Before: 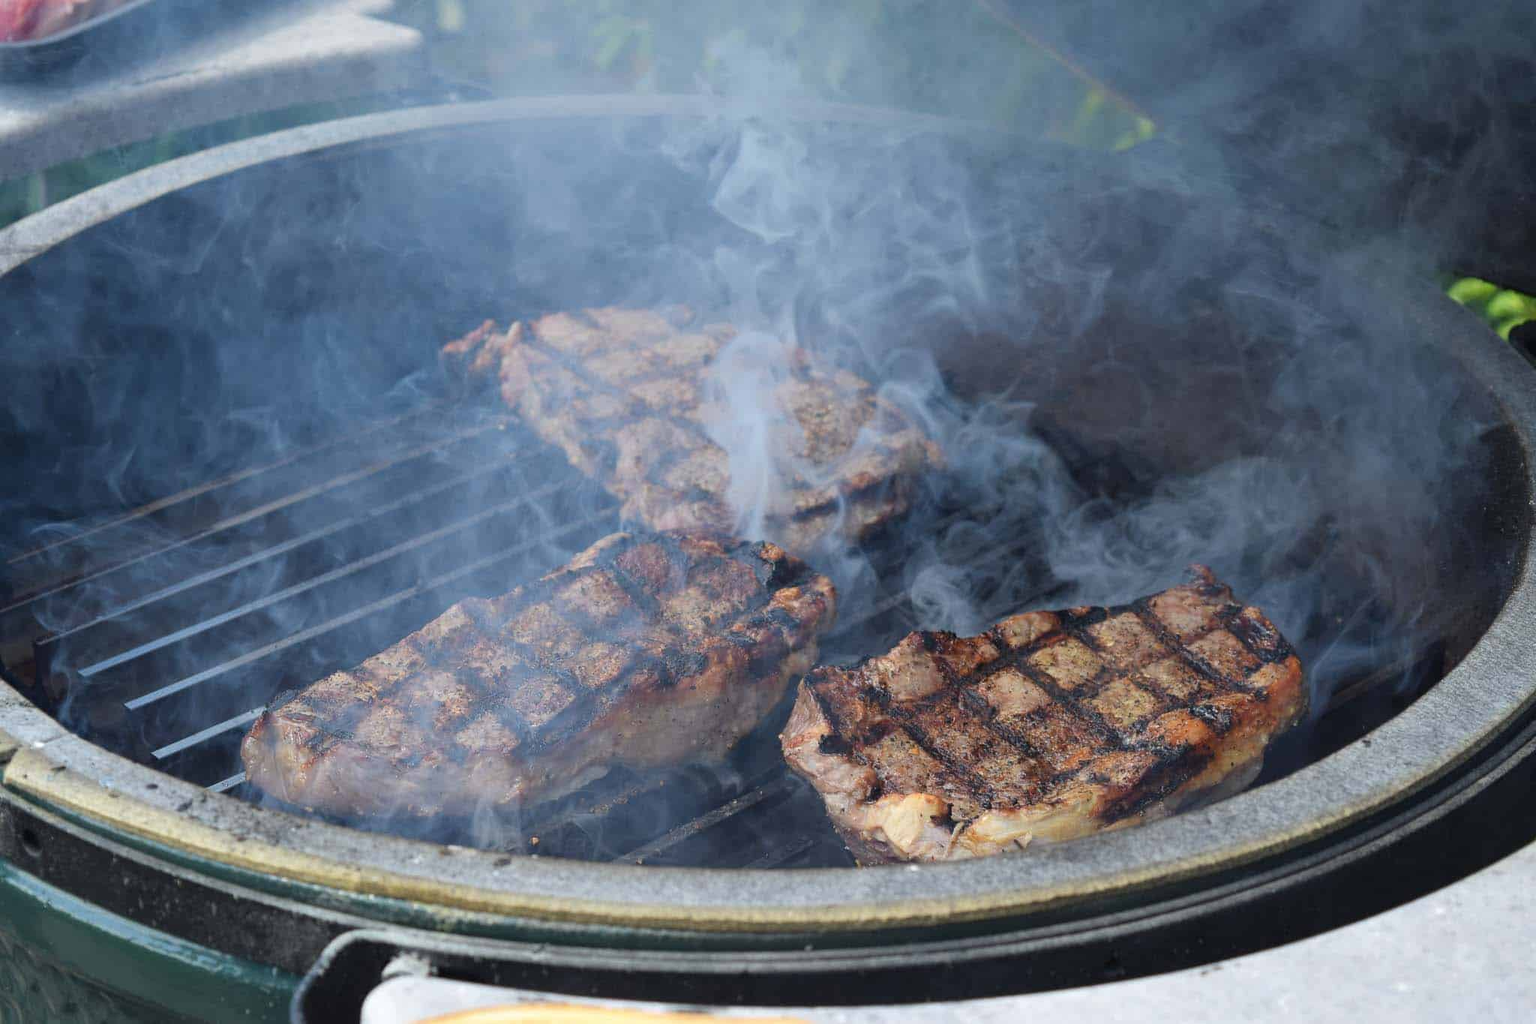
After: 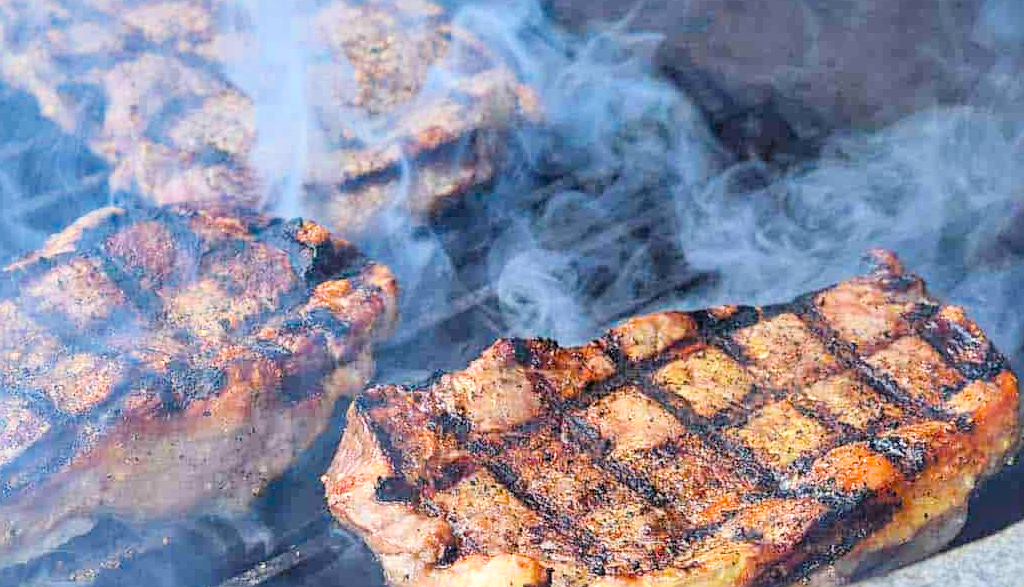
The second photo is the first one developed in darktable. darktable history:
exposure: black level correction 0, exposure 1.467 EV, compensate exposure bias true, compensate highlight preservation false
crop: left 35.054%, top 36.896%, right 14.922%, bottom 20.064%
filmic rgb: black relative exposure -7.65 EV, white relative exposure 4.56 EV, hardness 3.61, color science v6 (2022)
color correction: highlights b* -0.045, saturation 1.06
sharpen: on, module defaults
shadows and highlights: low approximation 0.01, soften with gaussian
local contrast: detail 130%
color balance rgb: linear chroma grading › global chroma 14.476%, perceptual saturation grading › global saturation 15.154%
